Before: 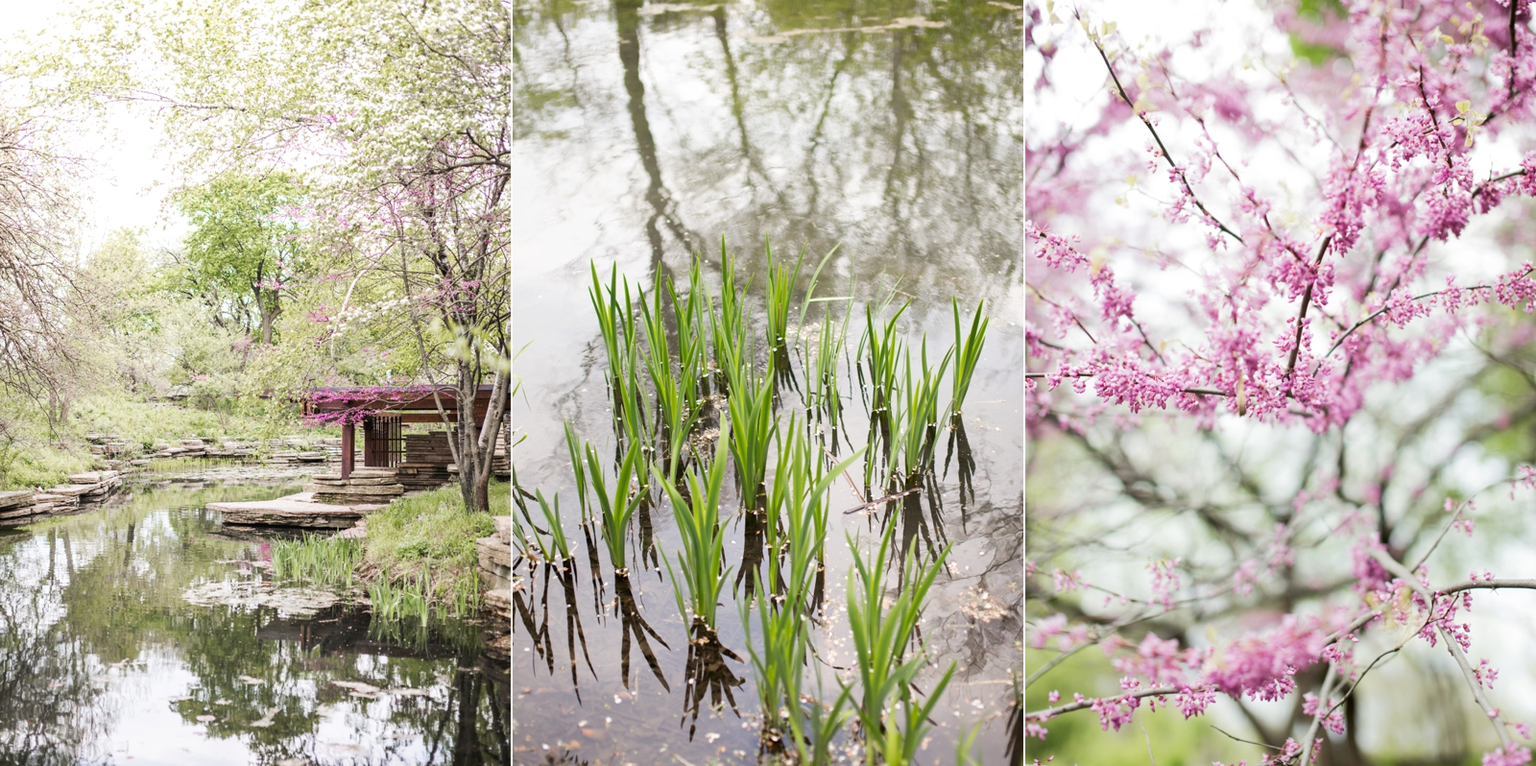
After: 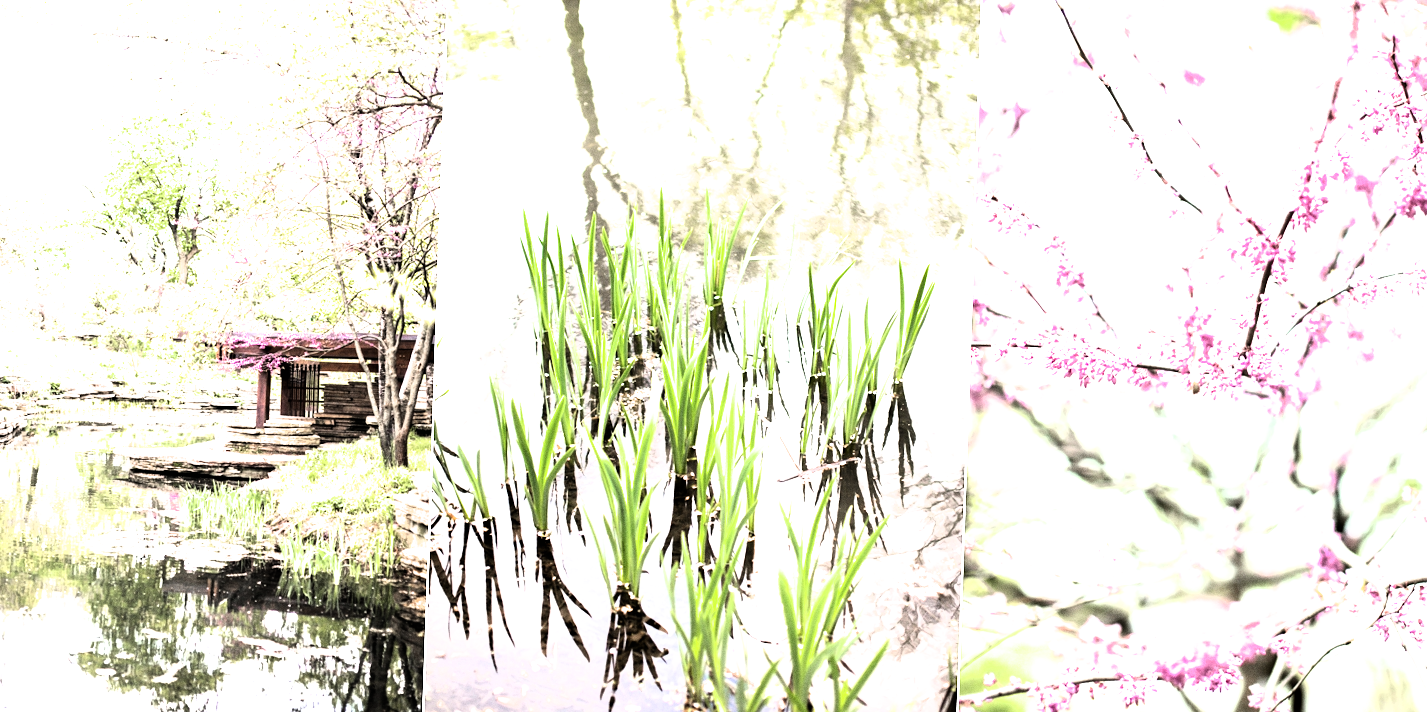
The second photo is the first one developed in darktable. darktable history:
grain: coarseness 0.09 ISO
exposure: black level correction 0, exposure 0.877 EV, compensate exposure bias true, compensate highlight preservation false
crop and rotate: angle -1.96°, left 3.097%, top 4.154%, right 1.586%, bottom 0.529%
filmic rgb: black relative exposure -8.2 EV, white relative exposure 2.2 EV, threshold 3 EV, hardness 7.11, latitude 85.74%, contrast 1.696, highlights saturation mix -4%, shadows ↔ highlights balance -2.69%, color science v5 (2021), contrast in shadows safe, contrast in highlights safe, enable highlight reconstruction true
